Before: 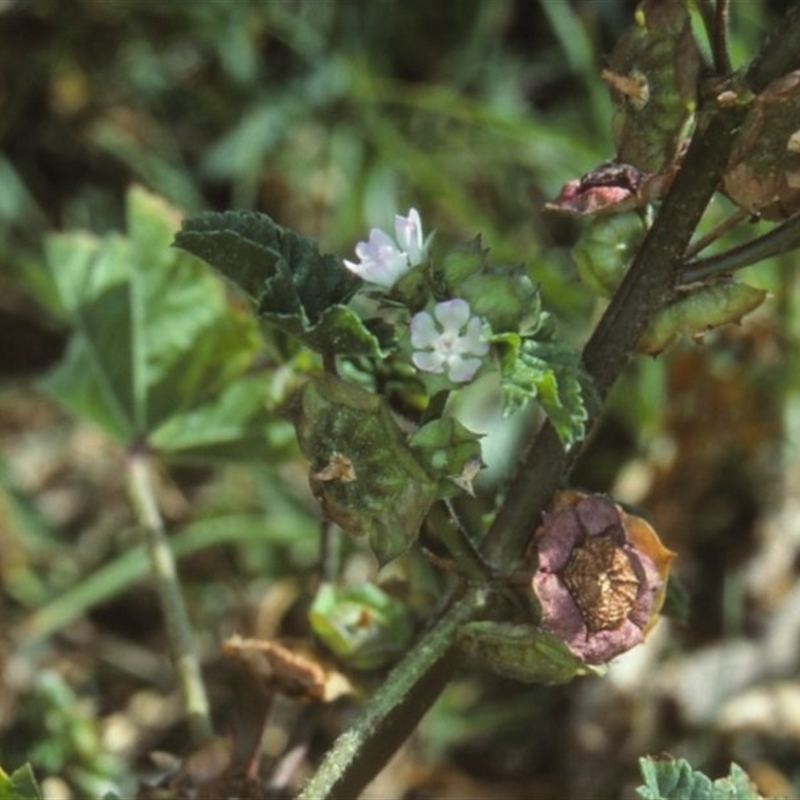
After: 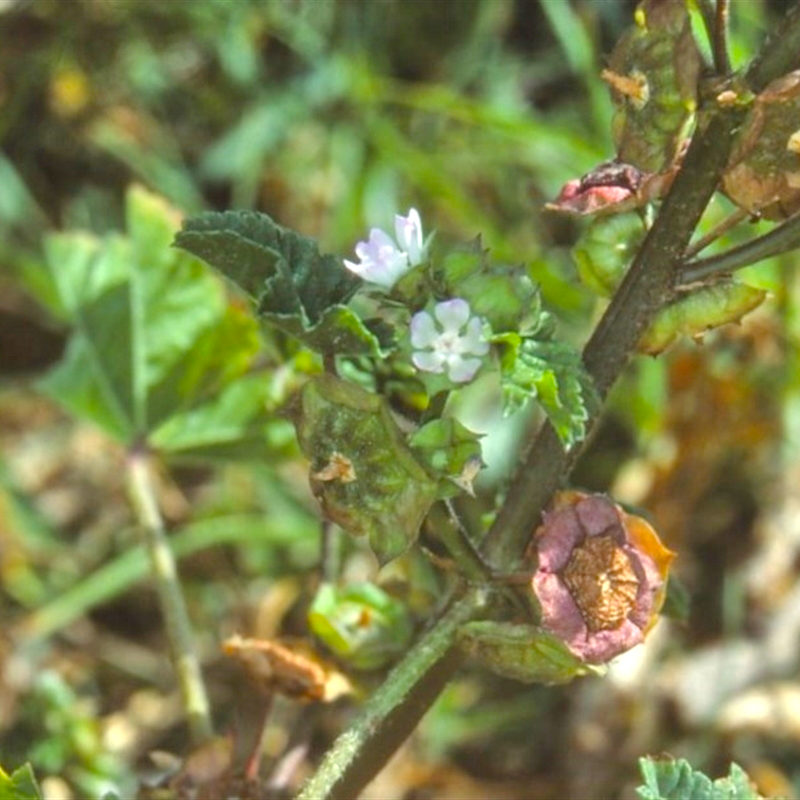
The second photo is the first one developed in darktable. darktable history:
tone equalizer: -7 EV 0.14 EV, -6 EV 0.57 EV, -5 EV 1.13 EV, -4 EV 1.35 EV, -3 EV 1.15 EV, -2 EV 0.6 EV, -1 EV 0.151 EV, smoothing diameter 24.91%, edges refinement/feathering 10.49, preserve details guided filter
exposure: black level correction 0, exposure 0.499 EV, compensate highlight preservation false
color balance rgb: highlights gain › chroma 0.209%, highlights gain › hue 331.8°, perceptual saturation grading › global saturation 29.49%
